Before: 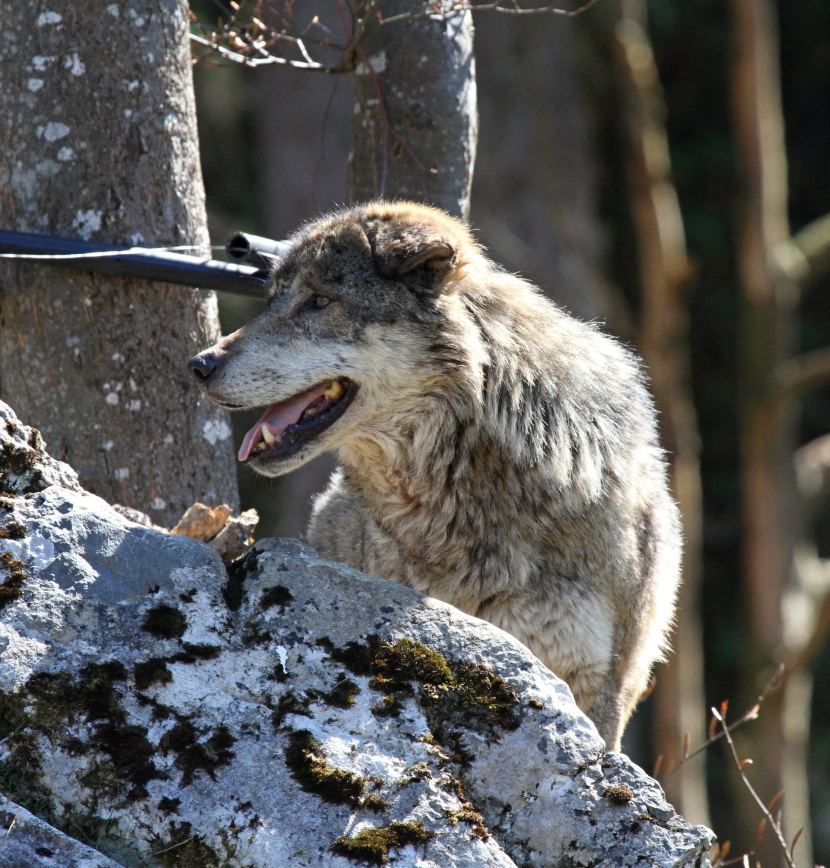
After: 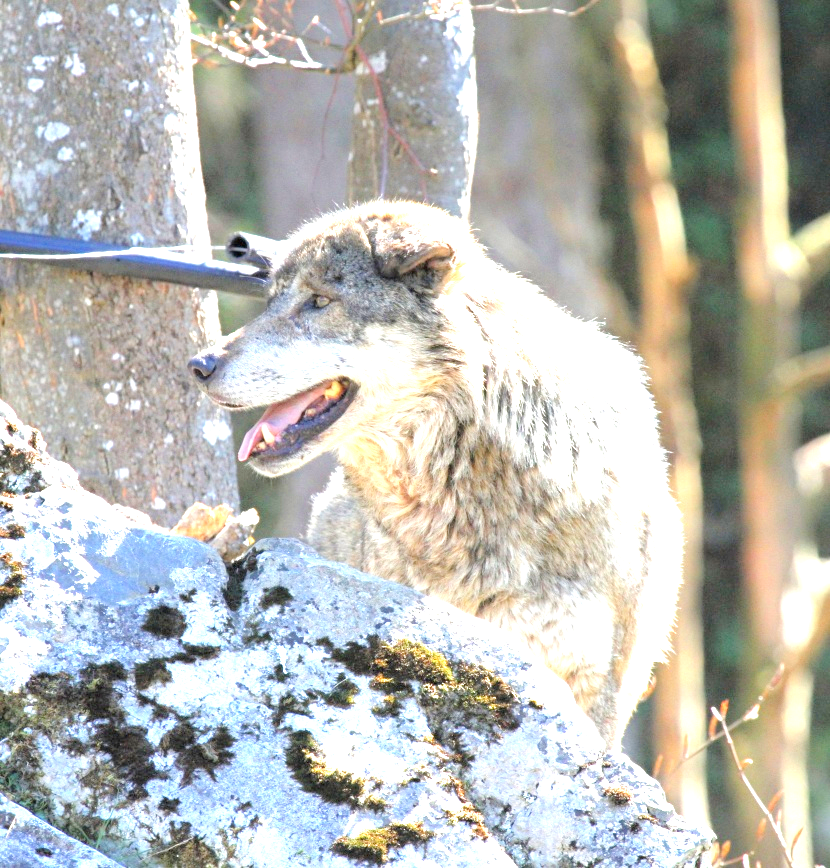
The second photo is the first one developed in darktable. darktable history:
tone curve: curves: ch0 [(0, 0) (0.26, 0.424) (0.417, 0.585) (1, 1)]
exposure: black level correction 0, exposure 2.138 EV, compensate exposure bias true, compensate highlight preservation false
